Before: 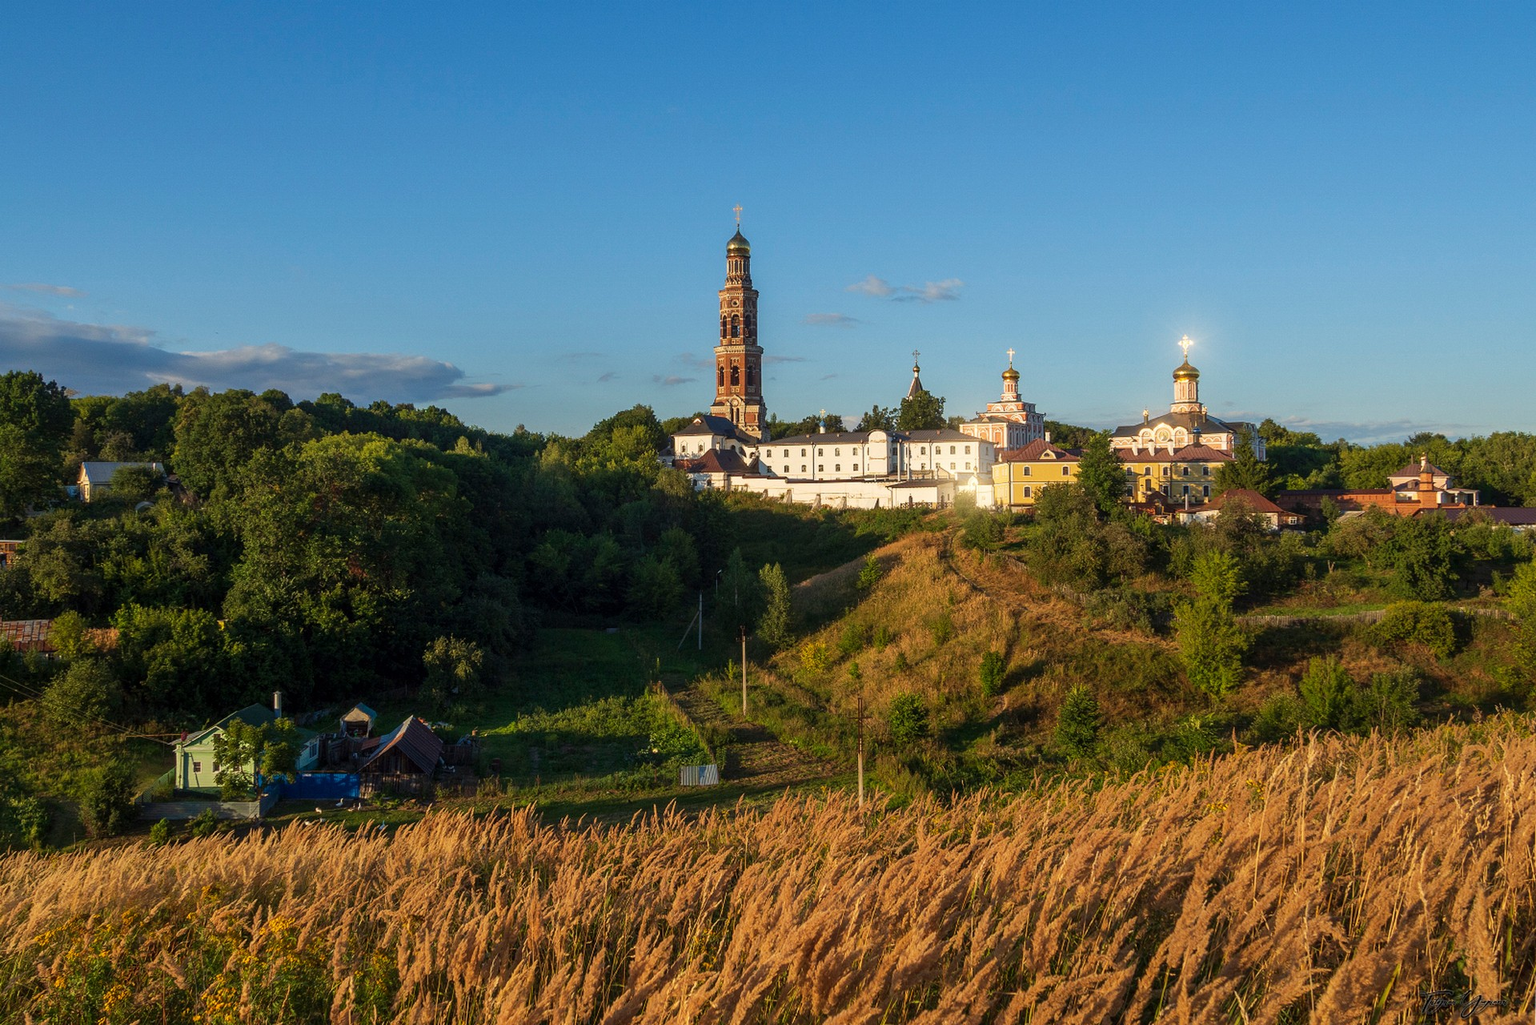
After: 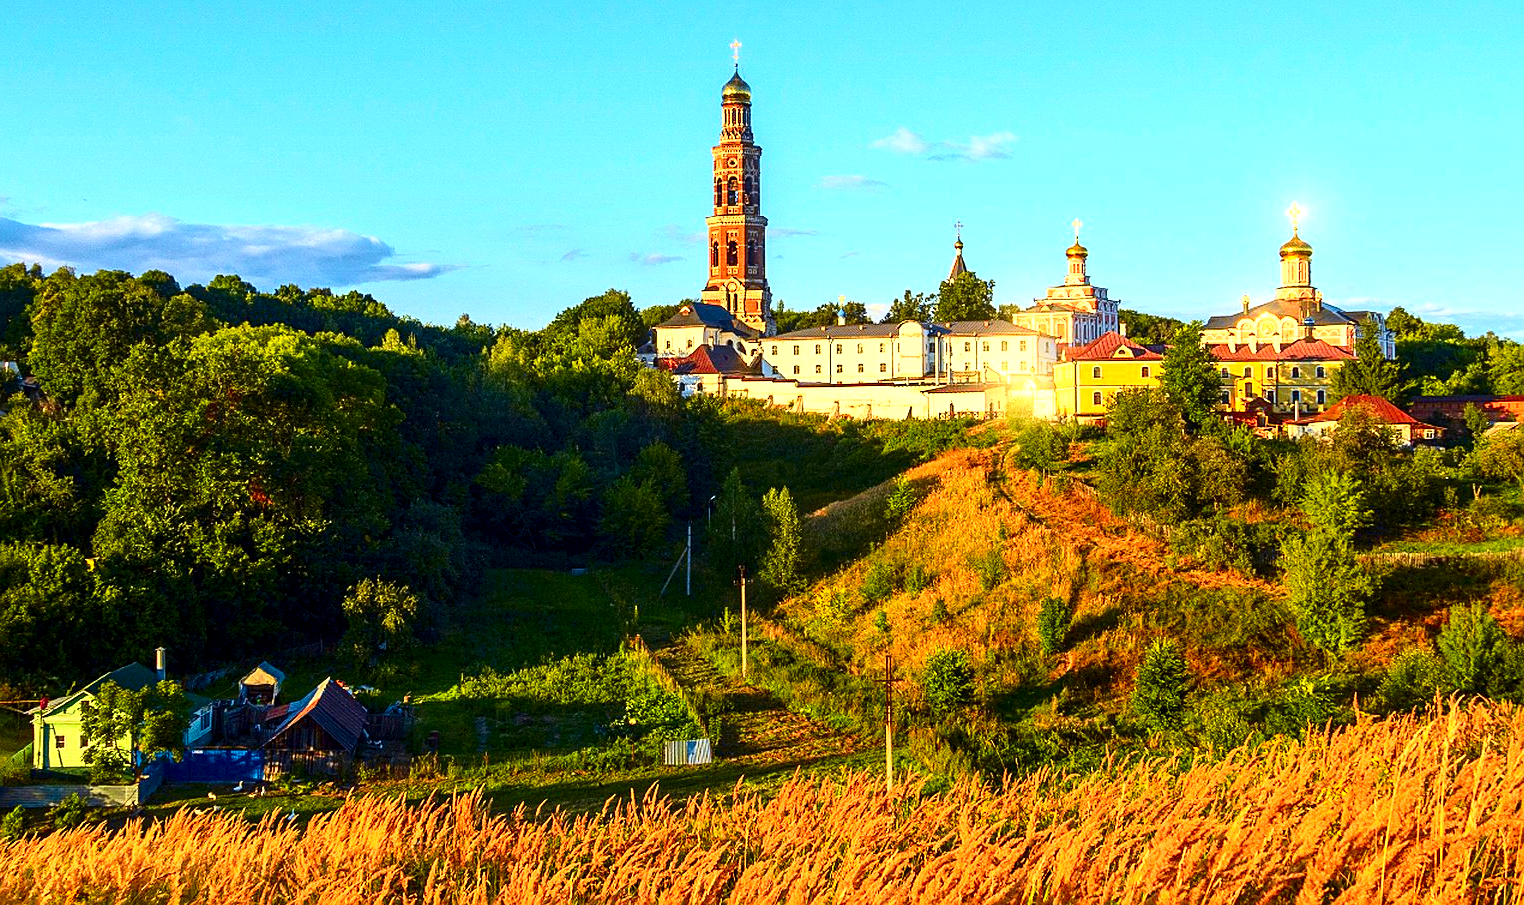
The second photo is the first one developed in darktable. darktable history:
white balance: red 0.988, blue 1.017
exposure: exposure 0.935 EV, compensate highlight preservation false
color balance rgb: perceptual saturation grading › global saturation 30%
crop: left 9.712%, top 16.928%, right 10.845%, bottom 12.332%
sharpen: on, module defaults
tone curve: curves: ch0 [(0, 0) (0.074, 0.04) (0.157, 0.1) (0.472, 0.515) (0.635, 0.731) (0.768, 0.878) (0.899, 0.969) (1, 1)]; ch1 [(0, 0) (0.08, 0.08) (0.3, 0.3) (0.5, 0.5) (0.539, 0.558) (0.586, 0.658) (0.69, 0.787) (0.92, 0.92) (1, 1)]; ch2 [(0, 0) (0.08, 0.08) (0.3, 0.3) (0.5, 0.5) (0.543, 0.597) (0.597, 0.679) (0.92, 0.92) (1, 1)], color space Lab, independent channels, preserve colors none
local contrast: highlights 100%, shadows 100%, detail 120%, midtone range 0.2
tone equalizer: on, module defaults
